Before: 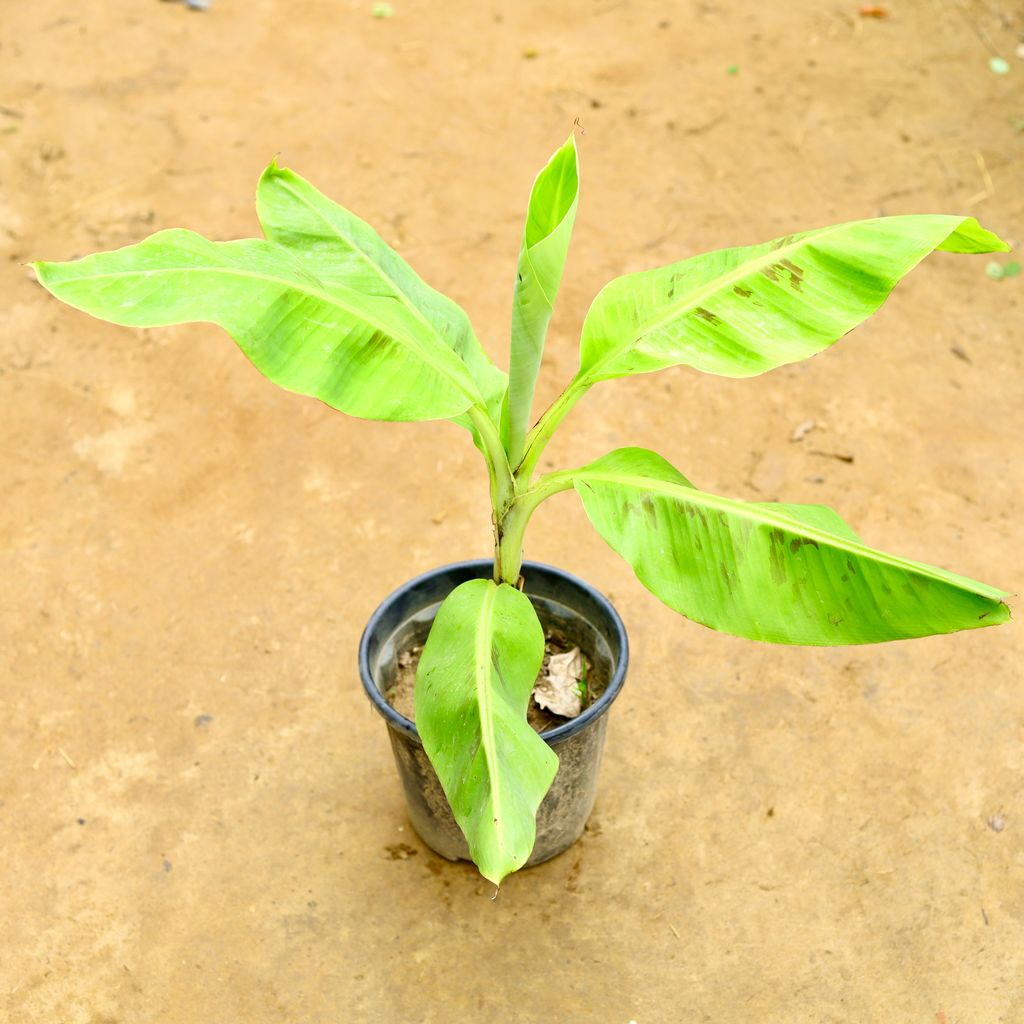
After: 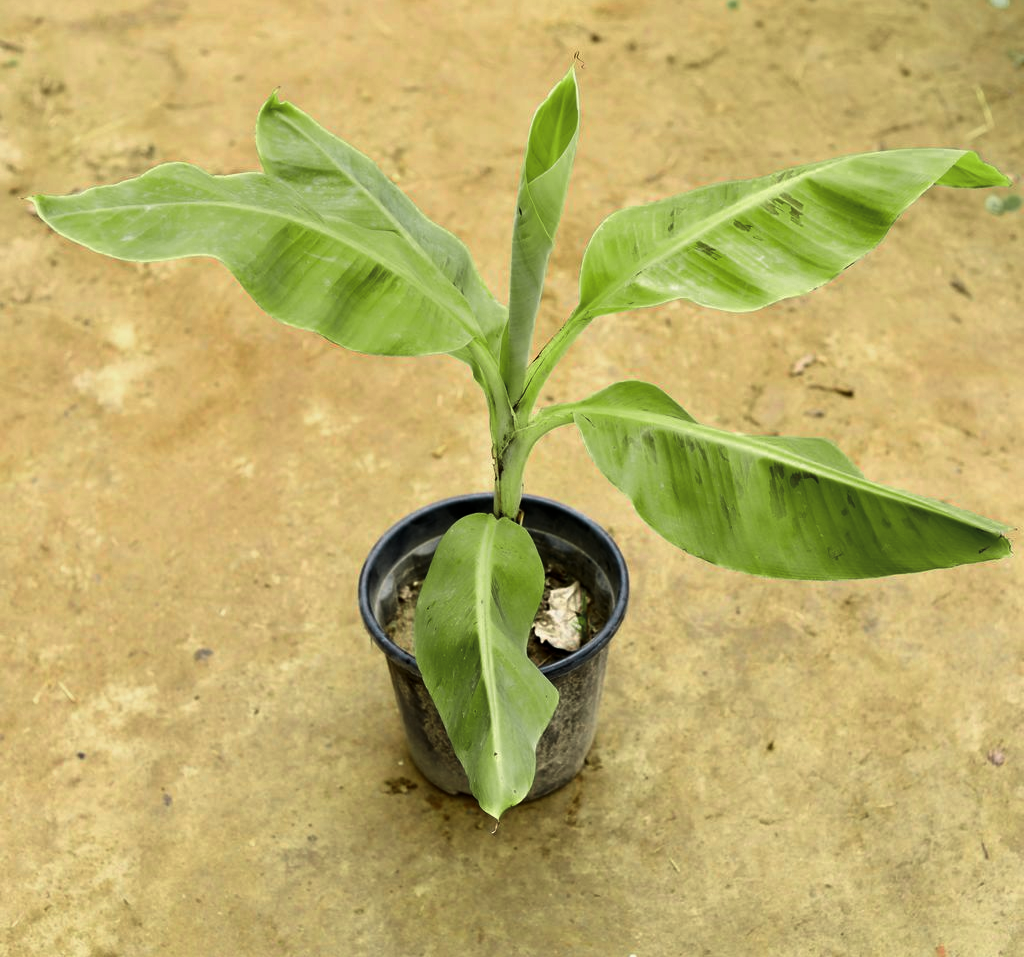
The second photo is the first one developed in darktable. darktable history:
color zones: curves: ch0 [(0, 0.533) (0.126, 0.533) (0.234, 0.533) (0.368, 0.357) (0.5, 0.5) (0.625, 0.5) (0.74, 0.637) (0.875, 0.5)]; ch1 [(0.004, 0.708) (0.129, 0.662) (0.25, 0.5) (0.375, 0.331) (0.496, 0.396) (0.625, 0.649) (0.739, 0.26) (0.875, 0.5) (1, 0.478)]; ch2 [(0, 0.409) (0.132, 0.403) (0.236, 0.558) (0.379, 0.448) (0.5, 0.5) (0.625, 0.5) (0.691, 0.39) (0.875, 0.5)]
levels: black 0.094%, levels [0, 0.618, 1]
exposure: black level correction 0, exposure 0 EV, compensate exposure bias true, compensate highlight preservation false
crop and rotate: top 6.499%
